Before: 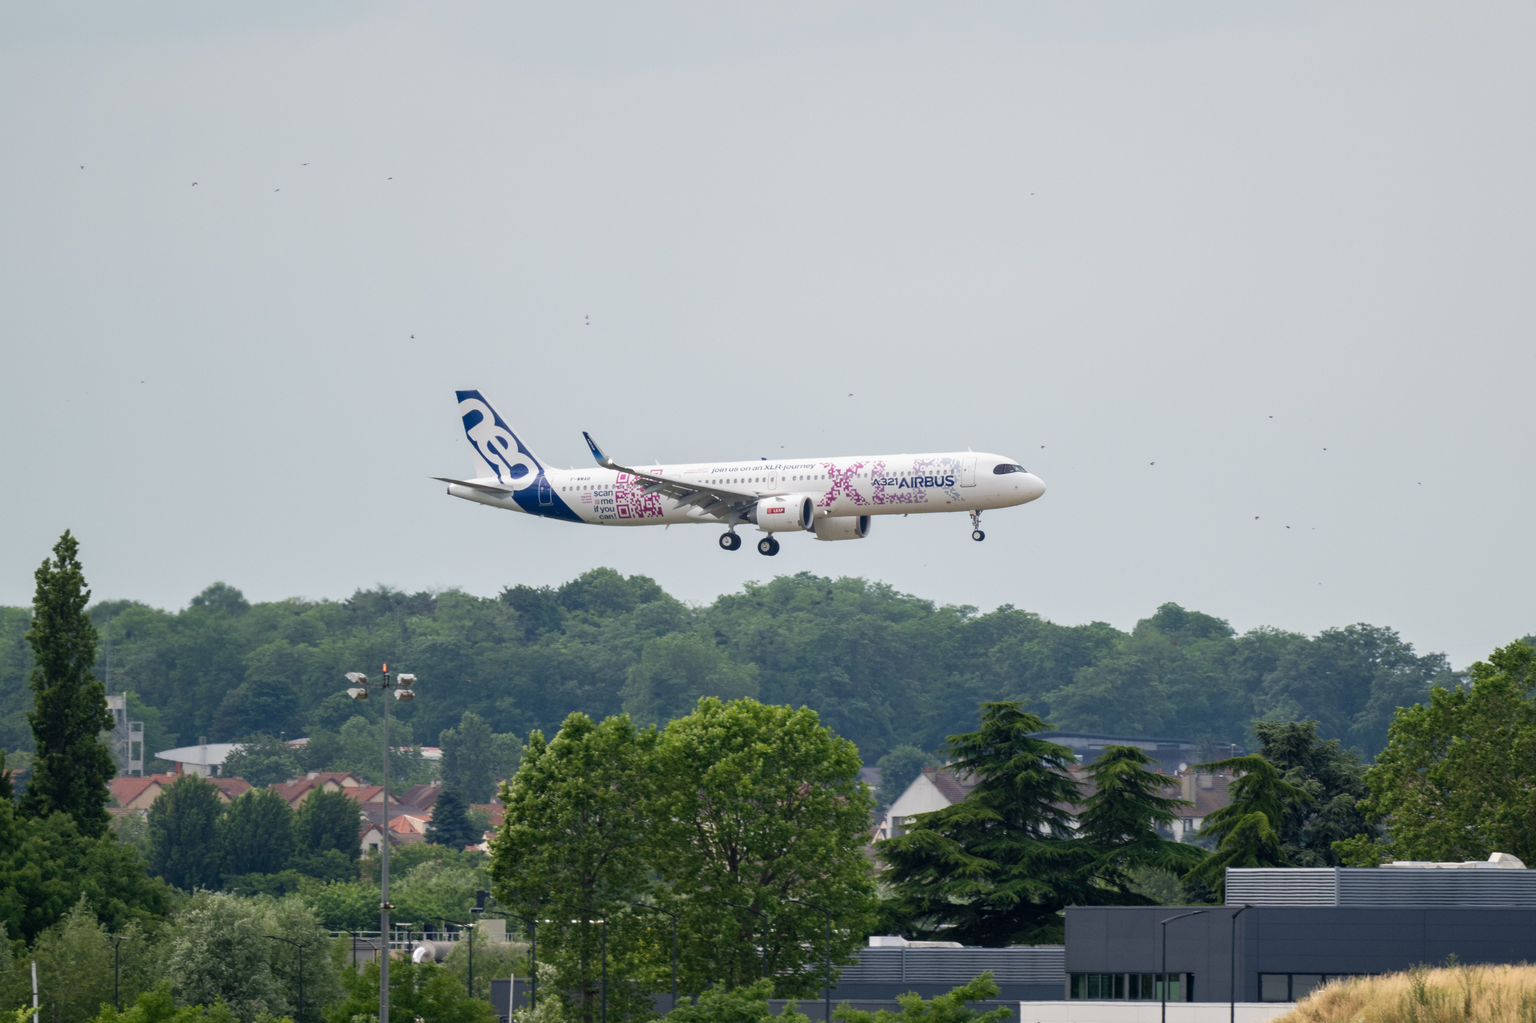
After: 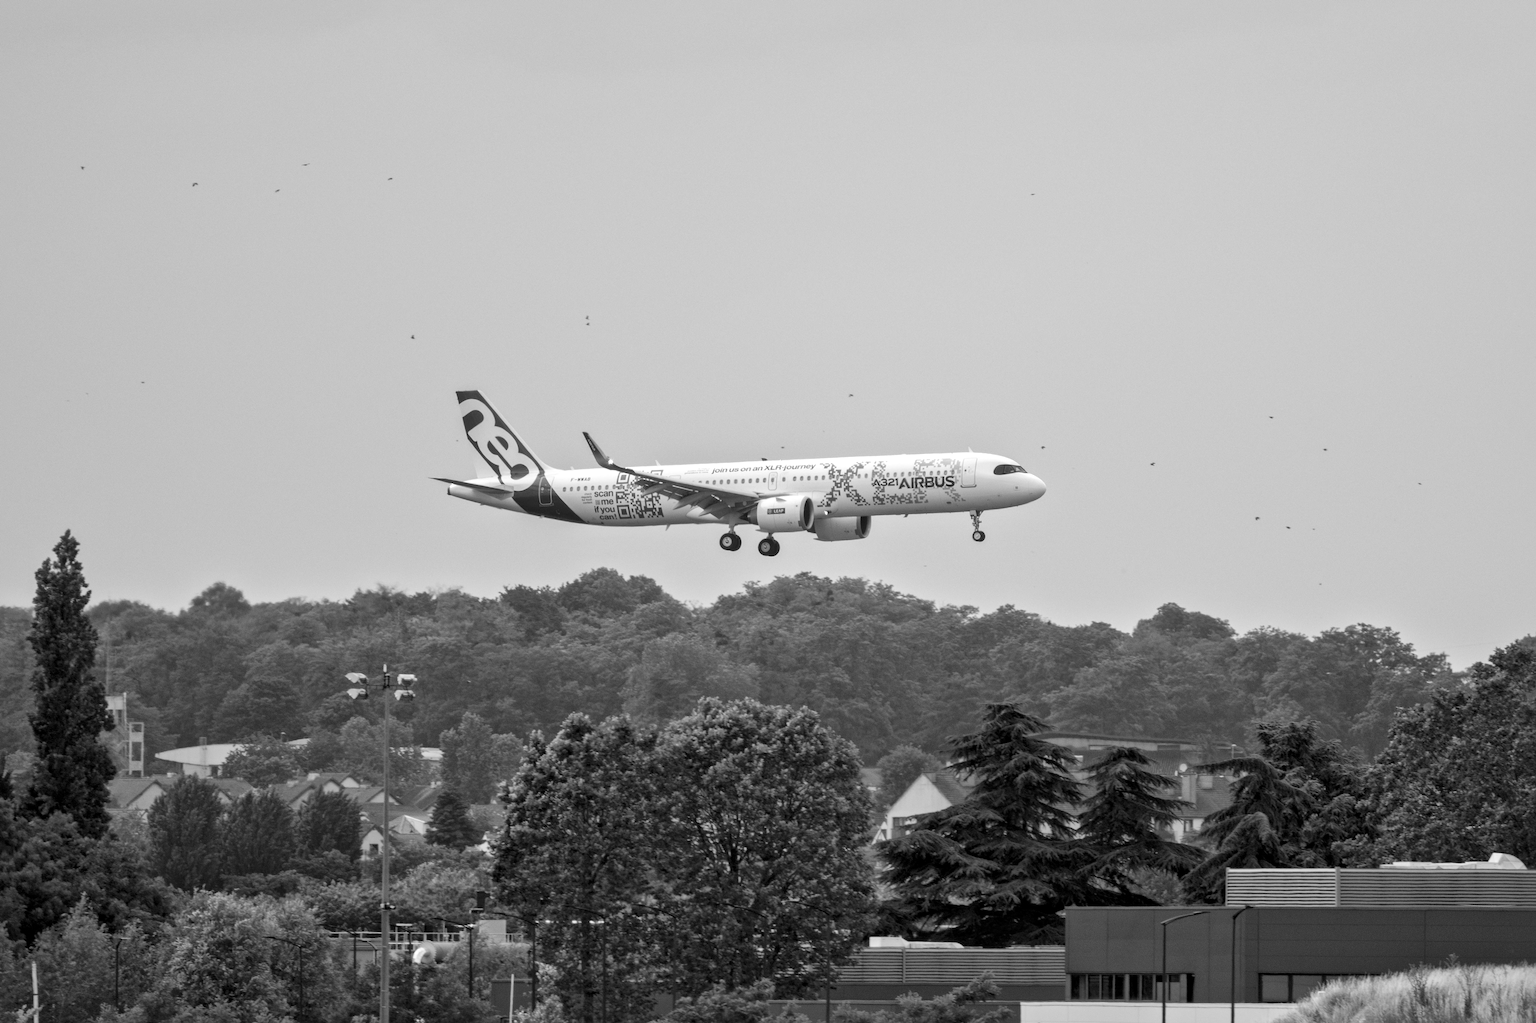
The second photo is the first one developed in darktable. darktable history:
color calibration: output gray [0.267, 0.423, 0.261, 0], illuminant same as pipeline (D50), adaptation none (bypass)
local contrast: mode bilateral grid, contrast 20, coarseness 50, detail 159%, midtone range 0.2
